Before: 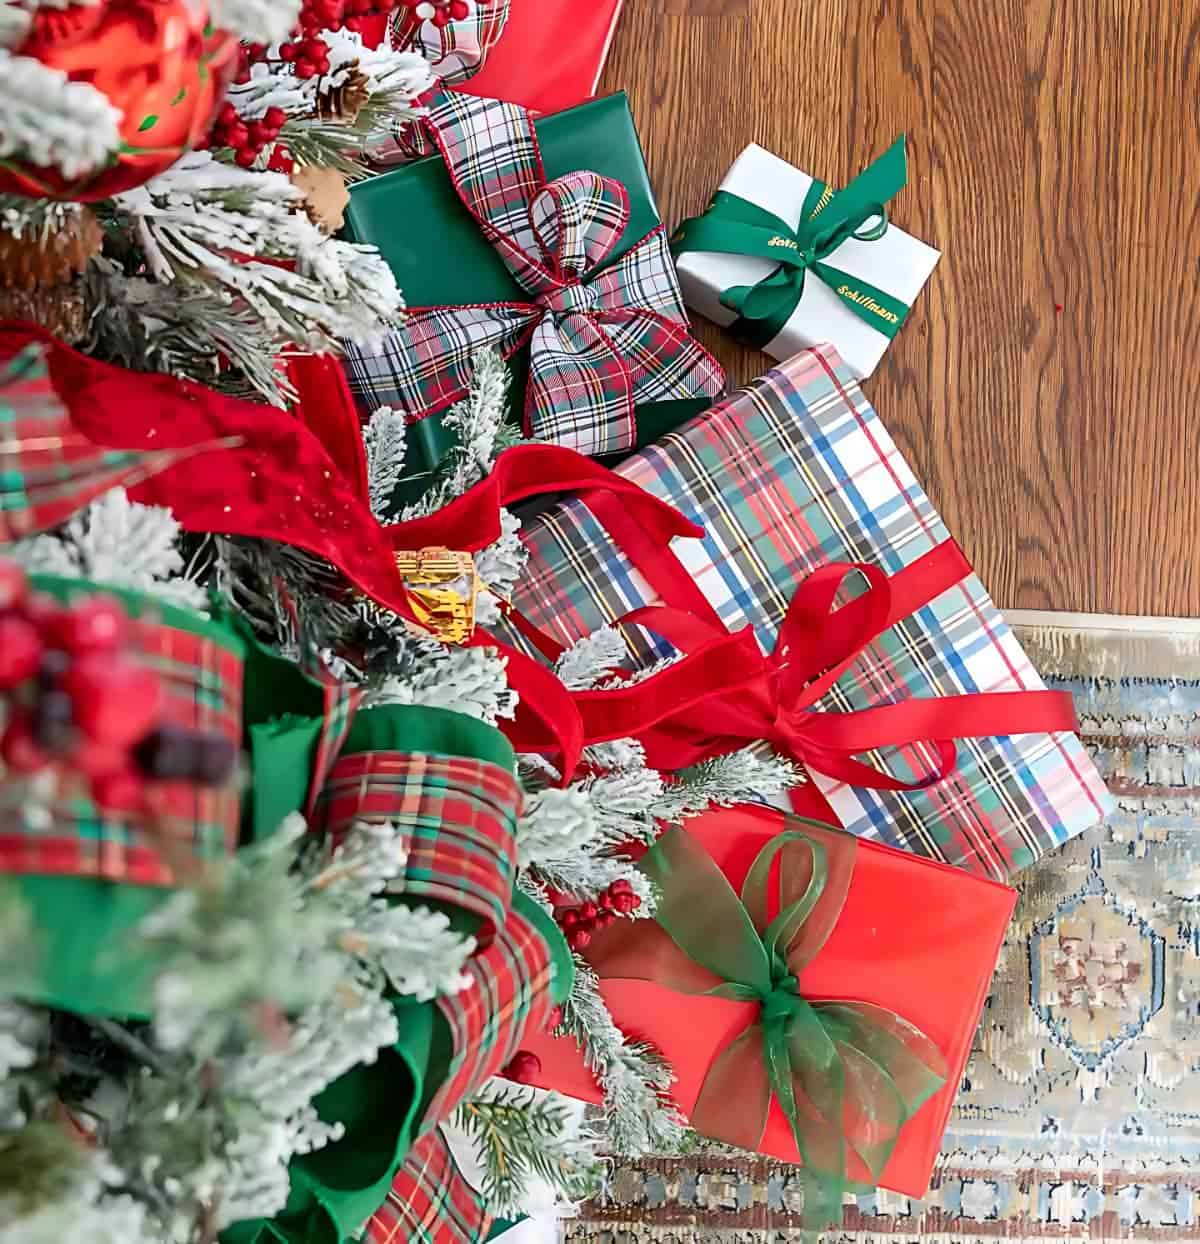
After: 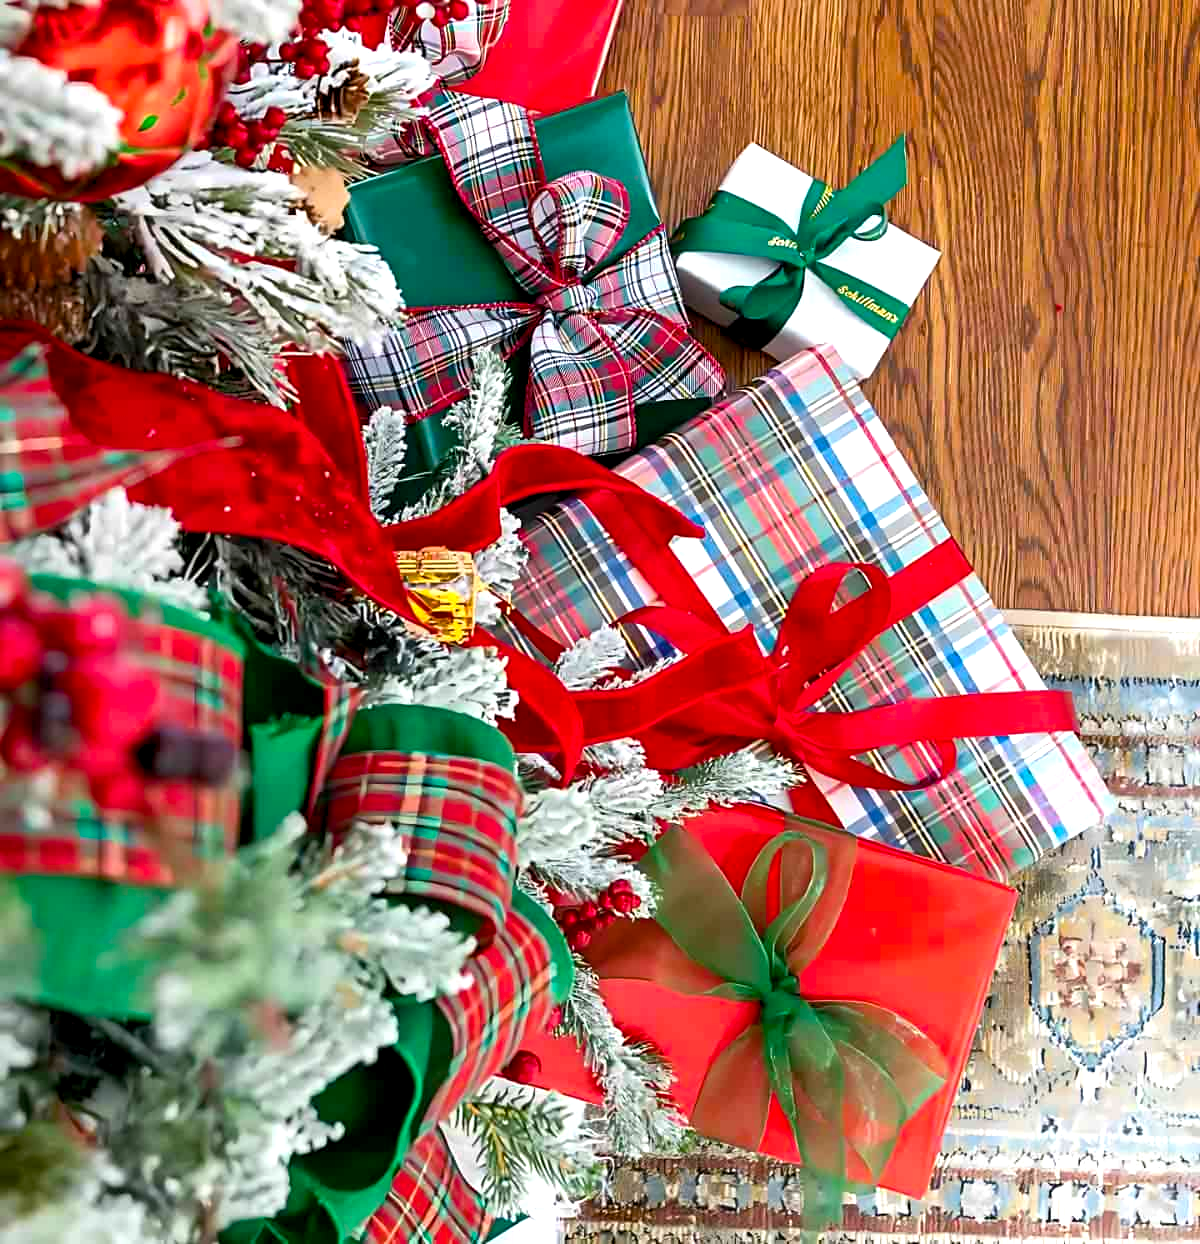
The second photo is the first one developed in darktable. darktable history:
color balance rgb: global offset › luminance -0.363%, linear chroma grading › global chroma 15.159%, perceptual saturation grading › global saturation 1.731%, perceptual saturation grading › highlights -2.771%, perceptual saturation grading › mid-tones 4.683%, perceptual saturation grading › shadows 7.66%, perceptual brilliance grading › highlights 11.505%, global vibrance 20%
